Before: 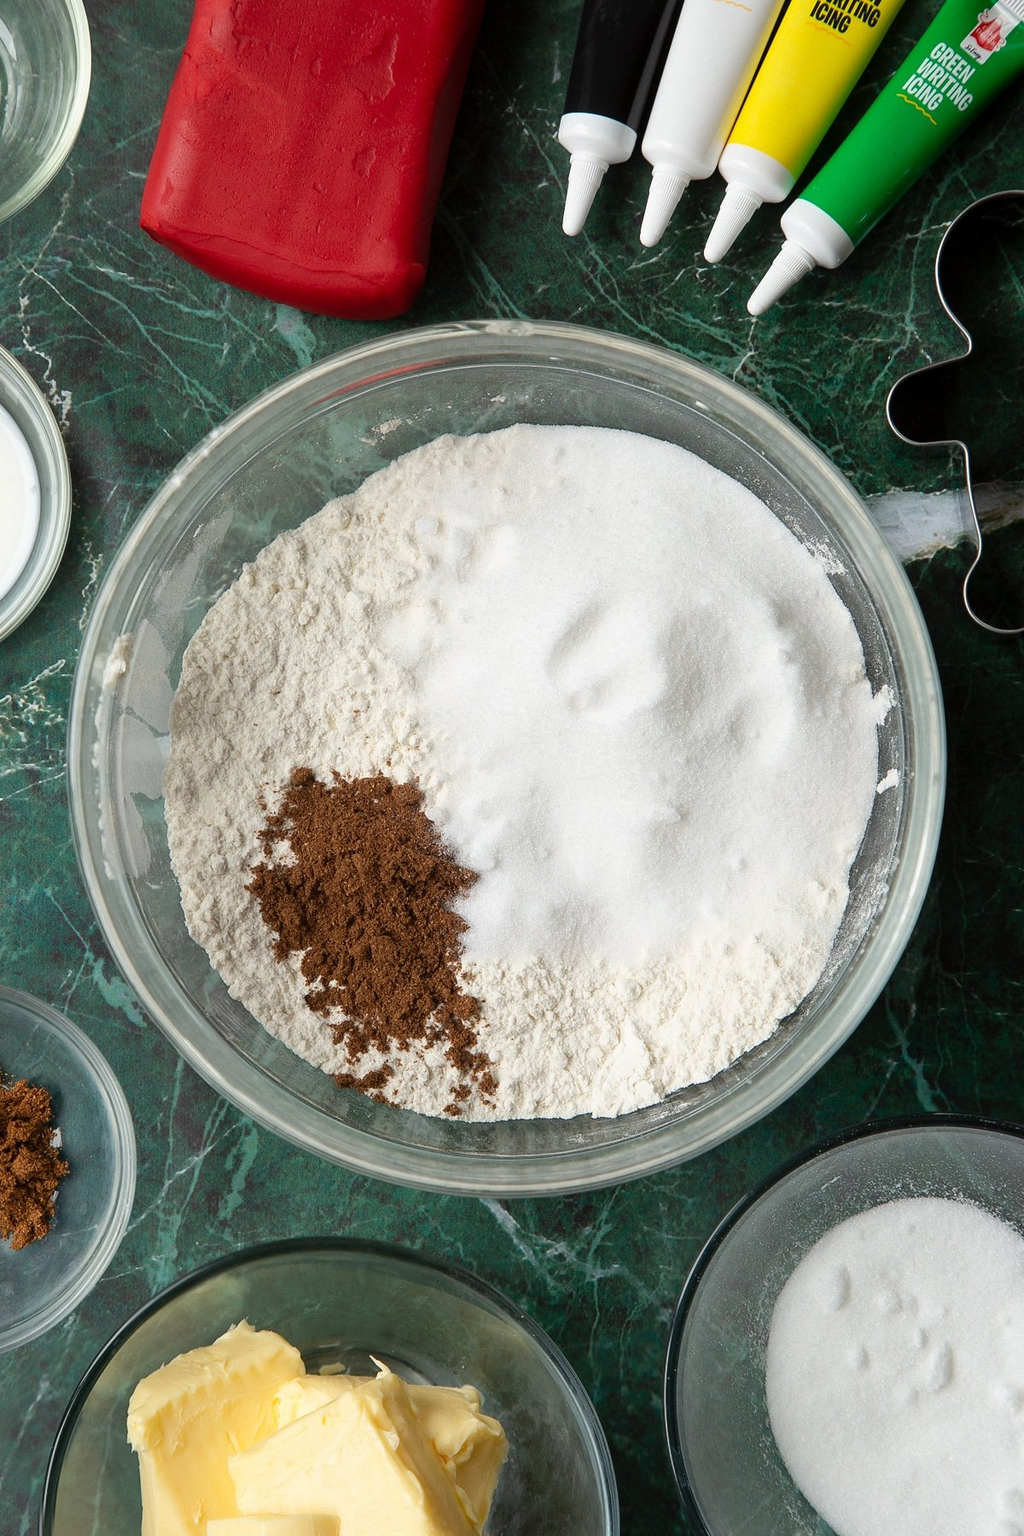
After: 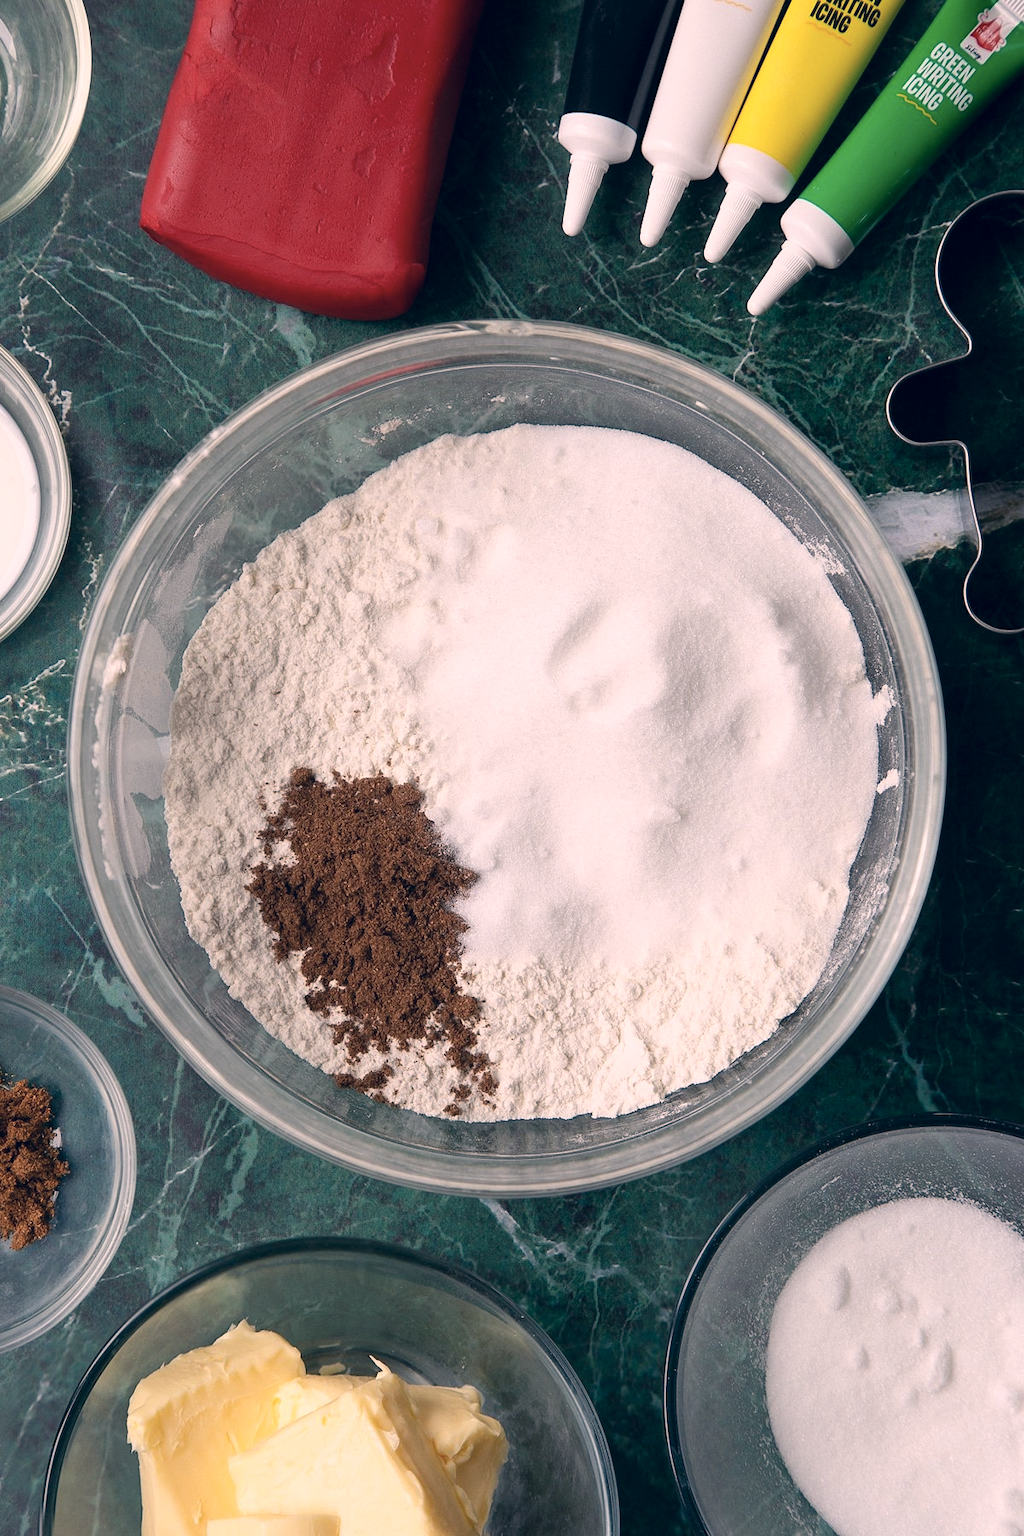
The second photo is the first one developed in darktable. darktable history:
color correction: highlights a* 13.77, highlights b* 5.64, shadows a* -5.91, shadows b* -15.15, saturation 0.833
